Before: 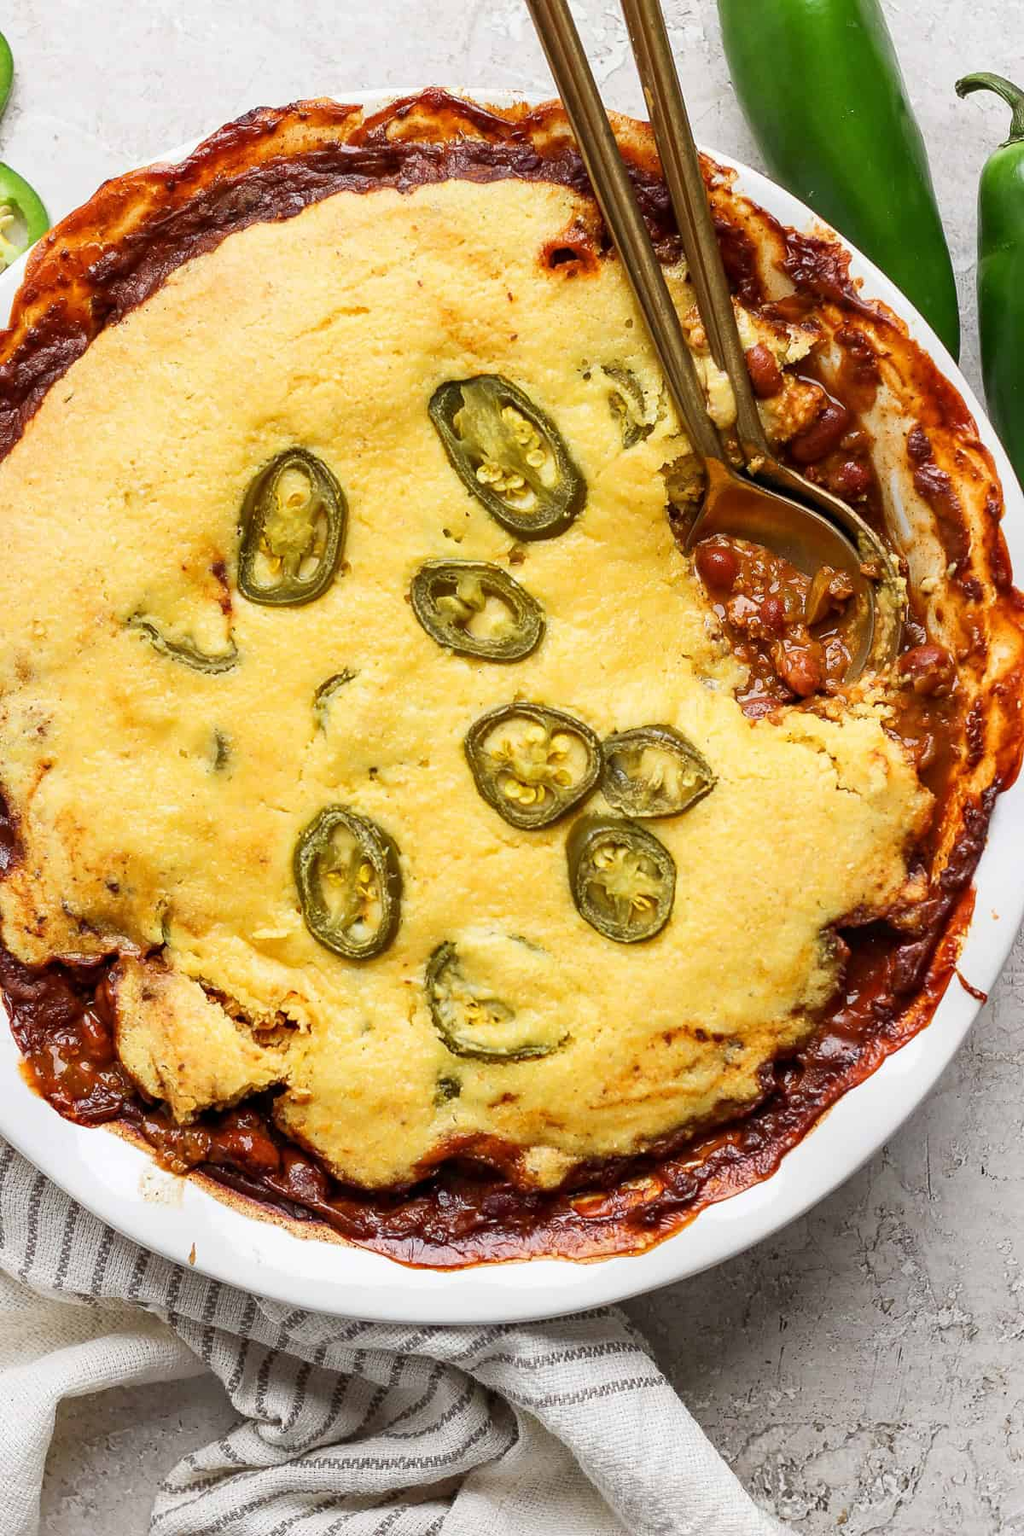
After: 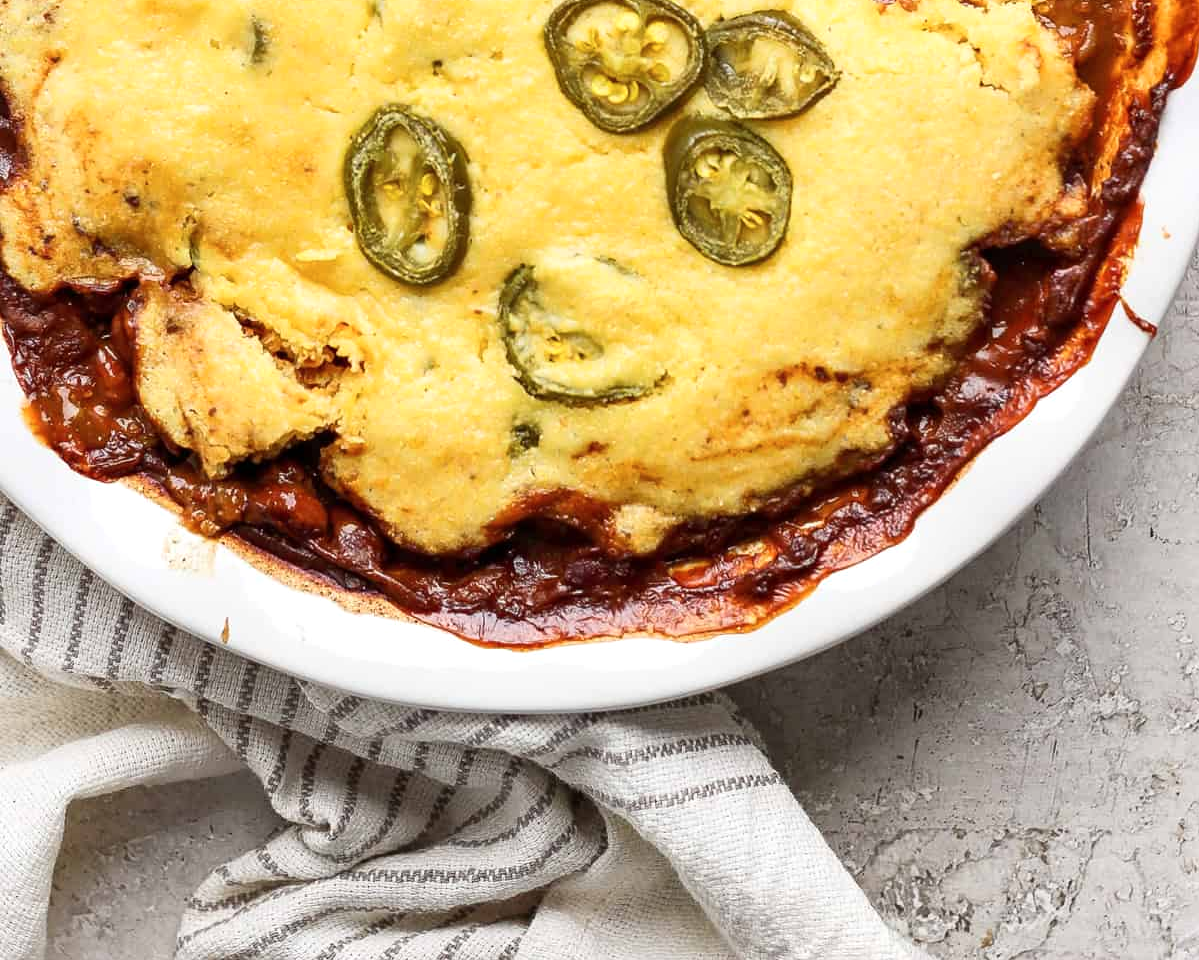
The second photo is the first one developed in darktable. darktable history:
shadows and highlights: shadows -11.83, white point adjustment 4.07, highlights 26.65
crop and rotate: top 46.666%, right 0.036%
